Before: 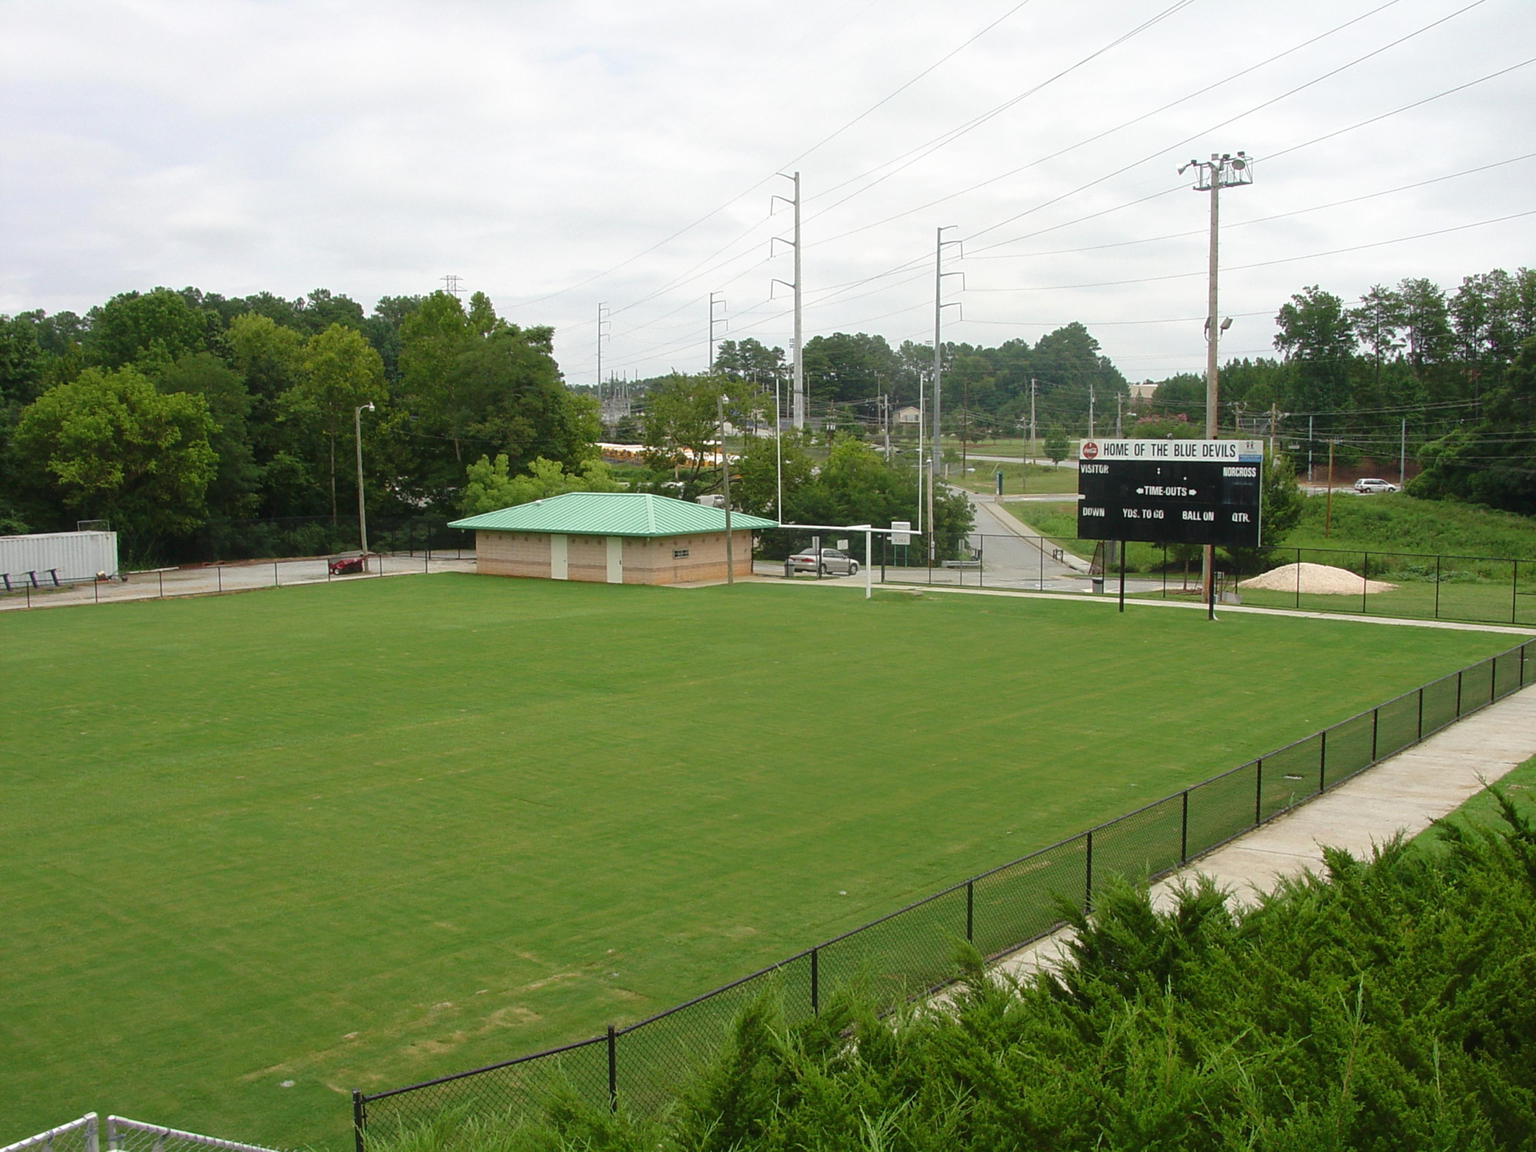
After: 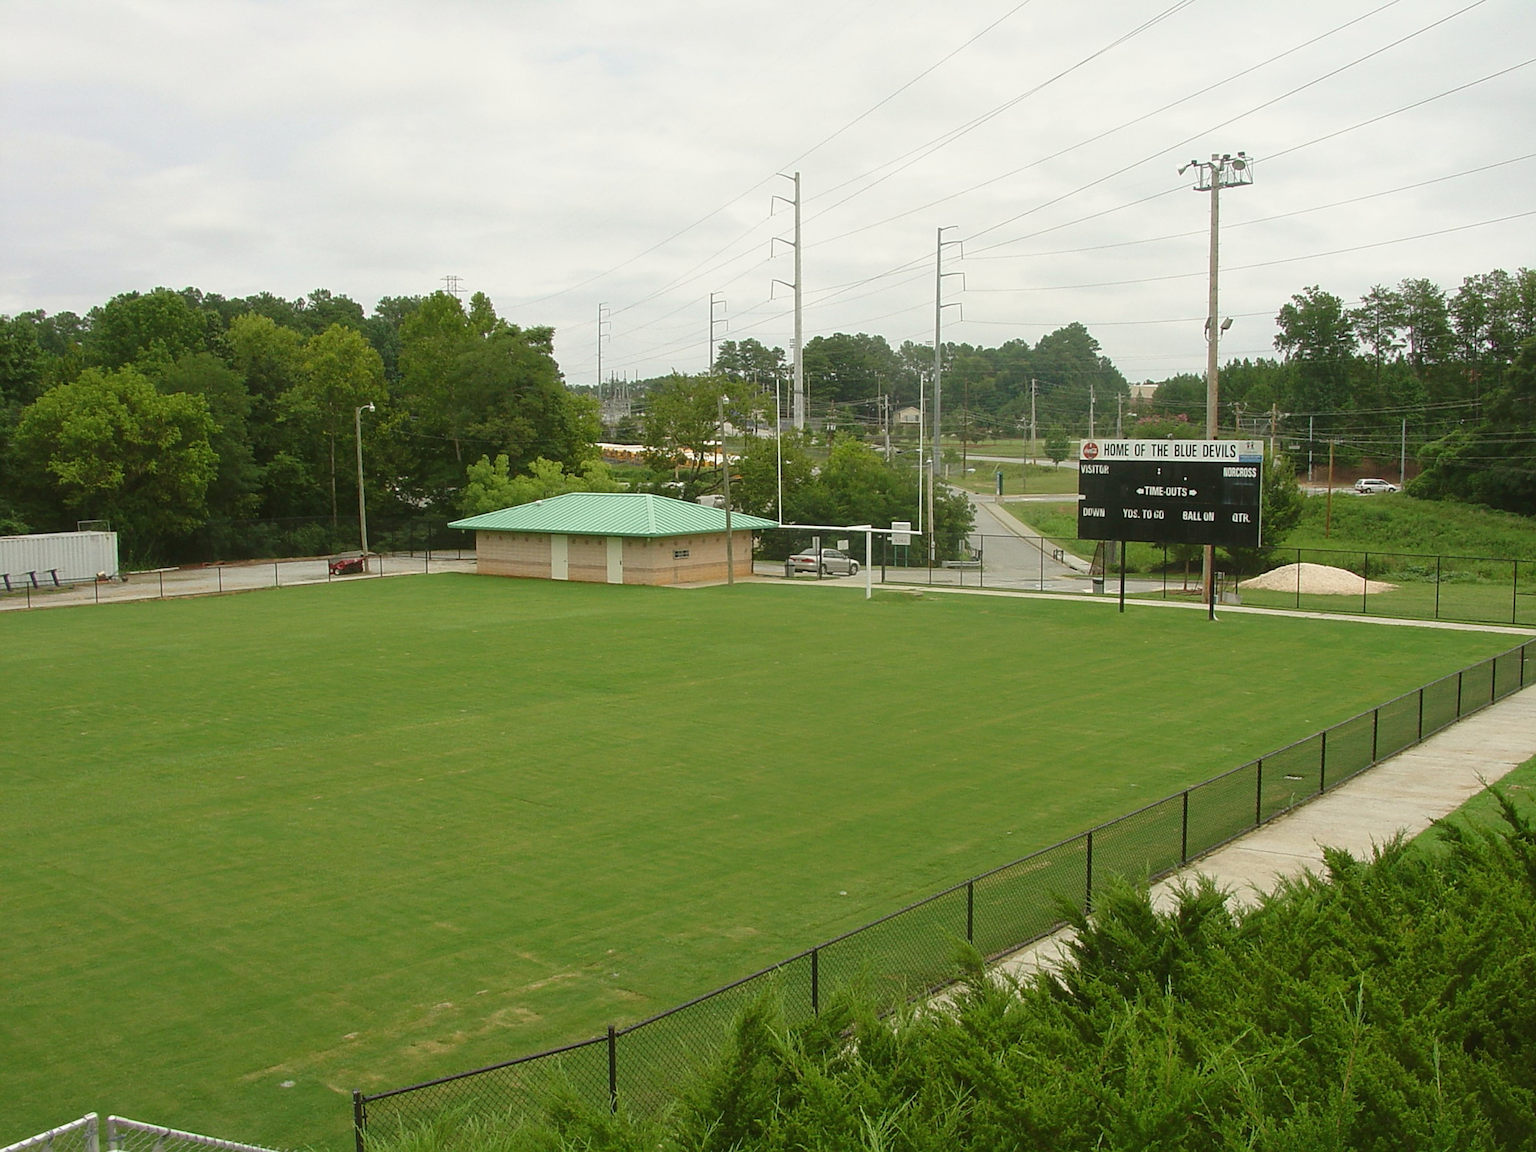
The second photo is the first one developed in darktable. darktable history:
sharpen: on, module defaults
color balance: mode lift, gamma, gain (sRGB), lift [1.04, 1, 1, 0.97], gamma [1.01, 1, 1, 0.97], gain [0.96, 1, 1, 0.97]
